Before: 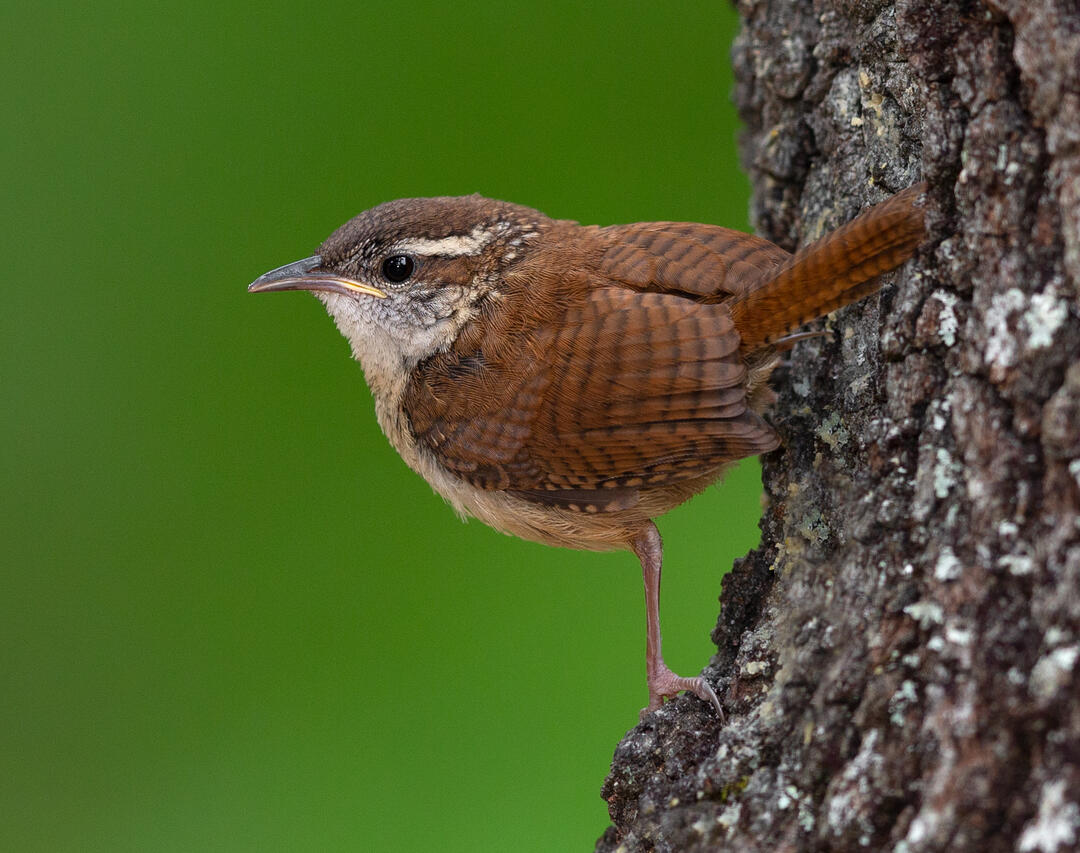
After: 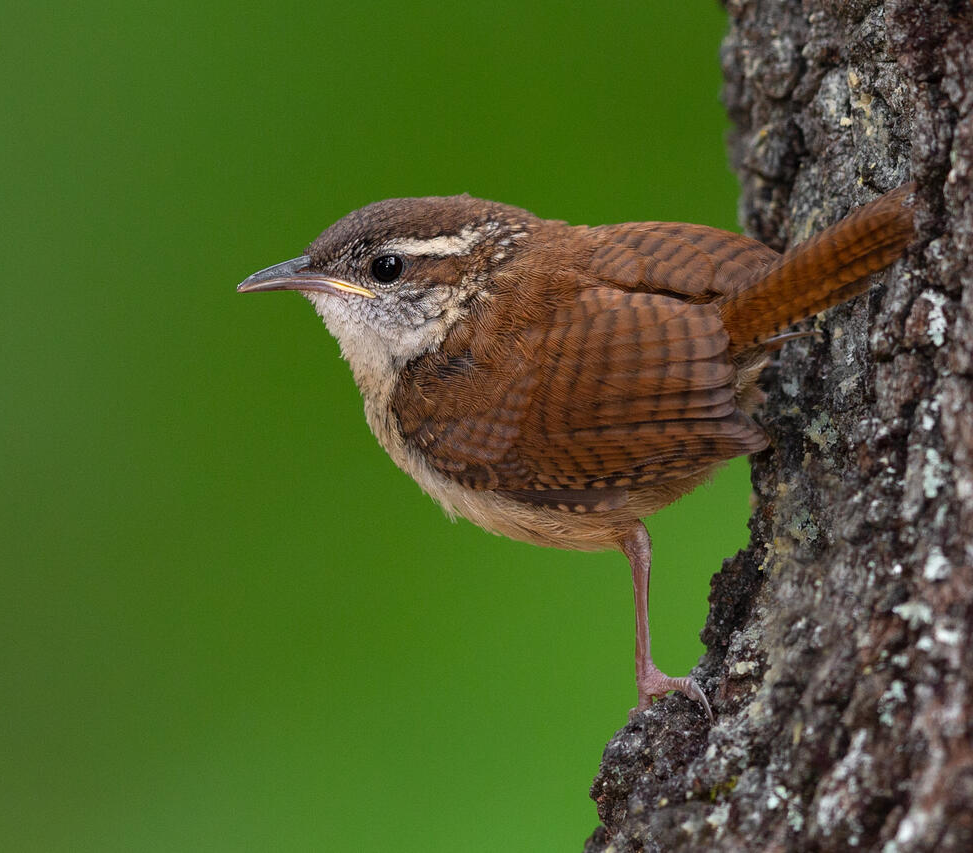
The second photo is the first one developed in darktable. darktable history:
tone equalizer: on, module defaults
crop and rotate: left 1.088%, right 8.807%
